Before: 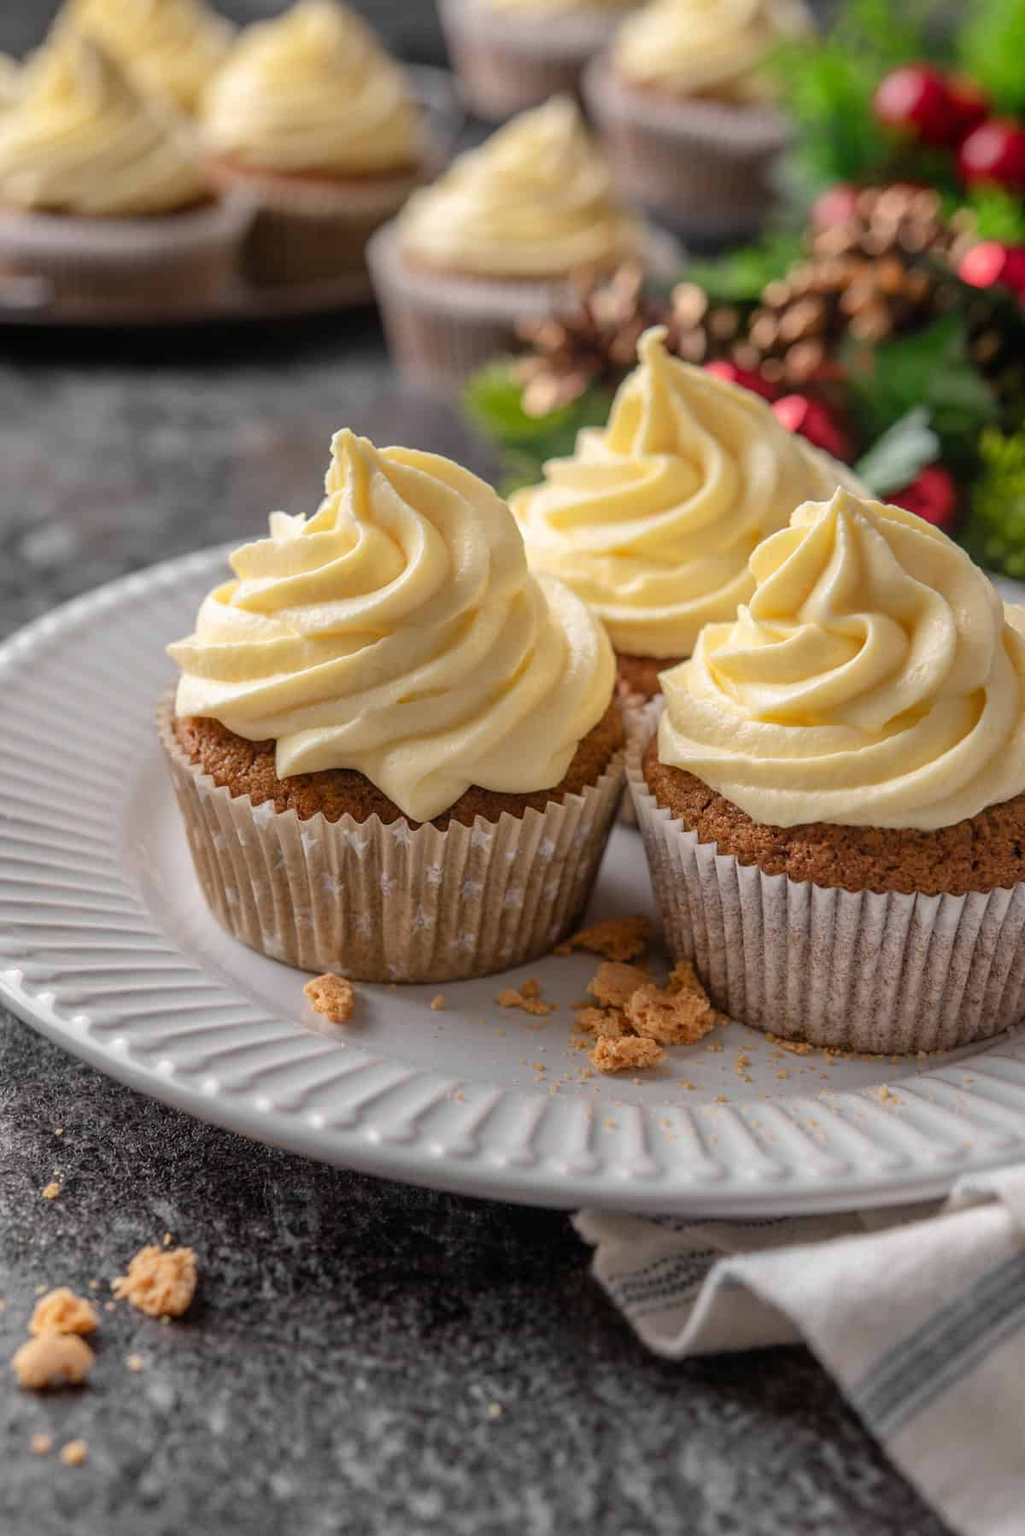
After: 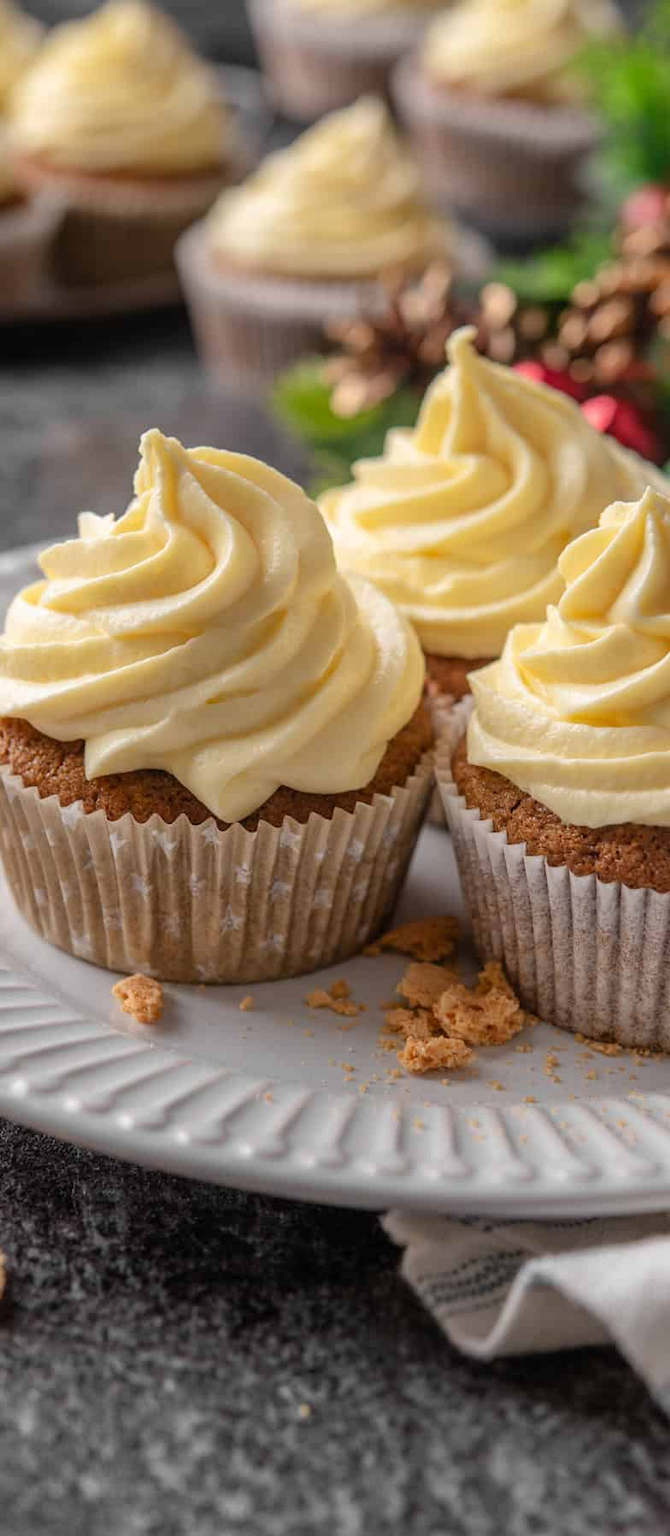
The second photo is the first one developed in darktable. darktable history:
crop and rotate: left 18.716%, right 15.81%
